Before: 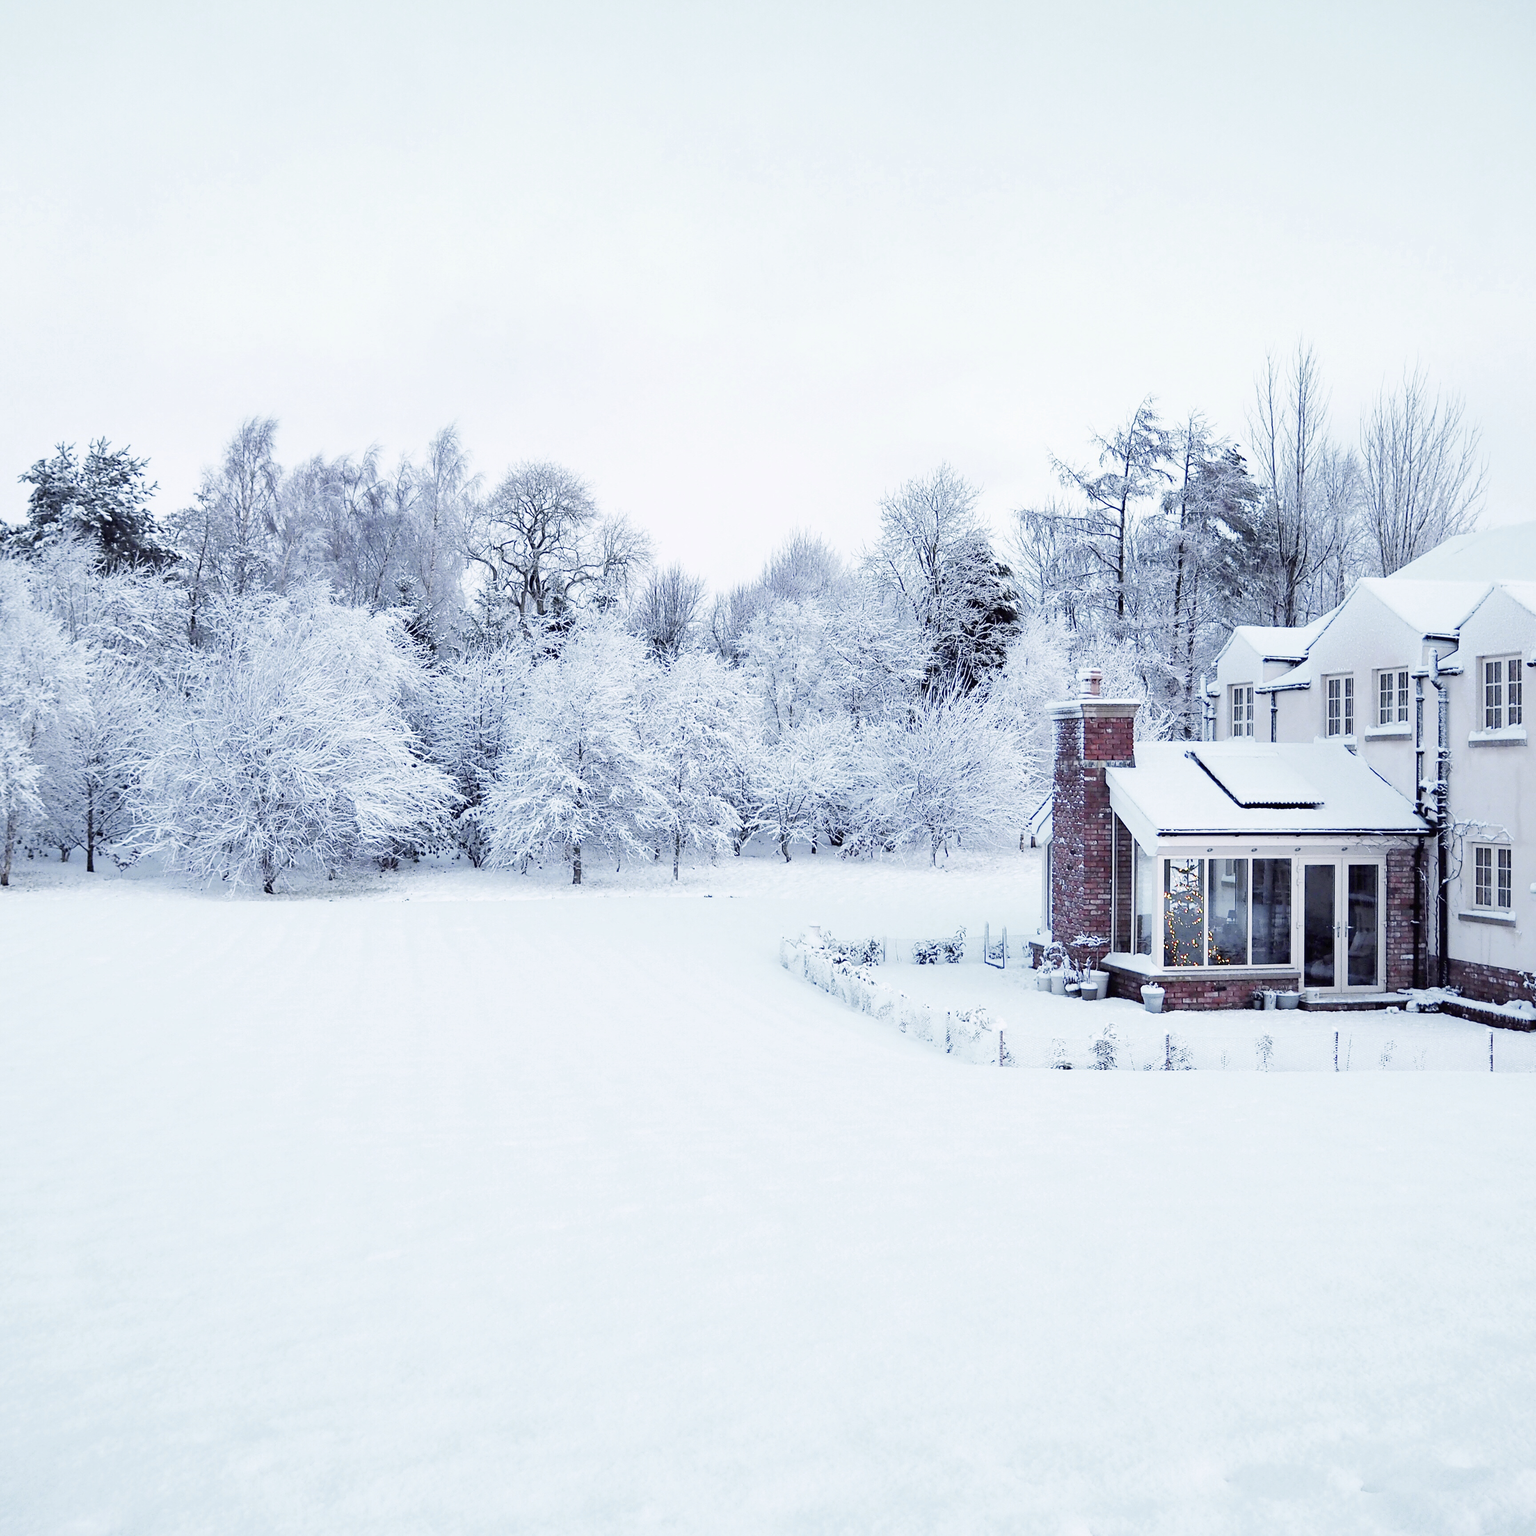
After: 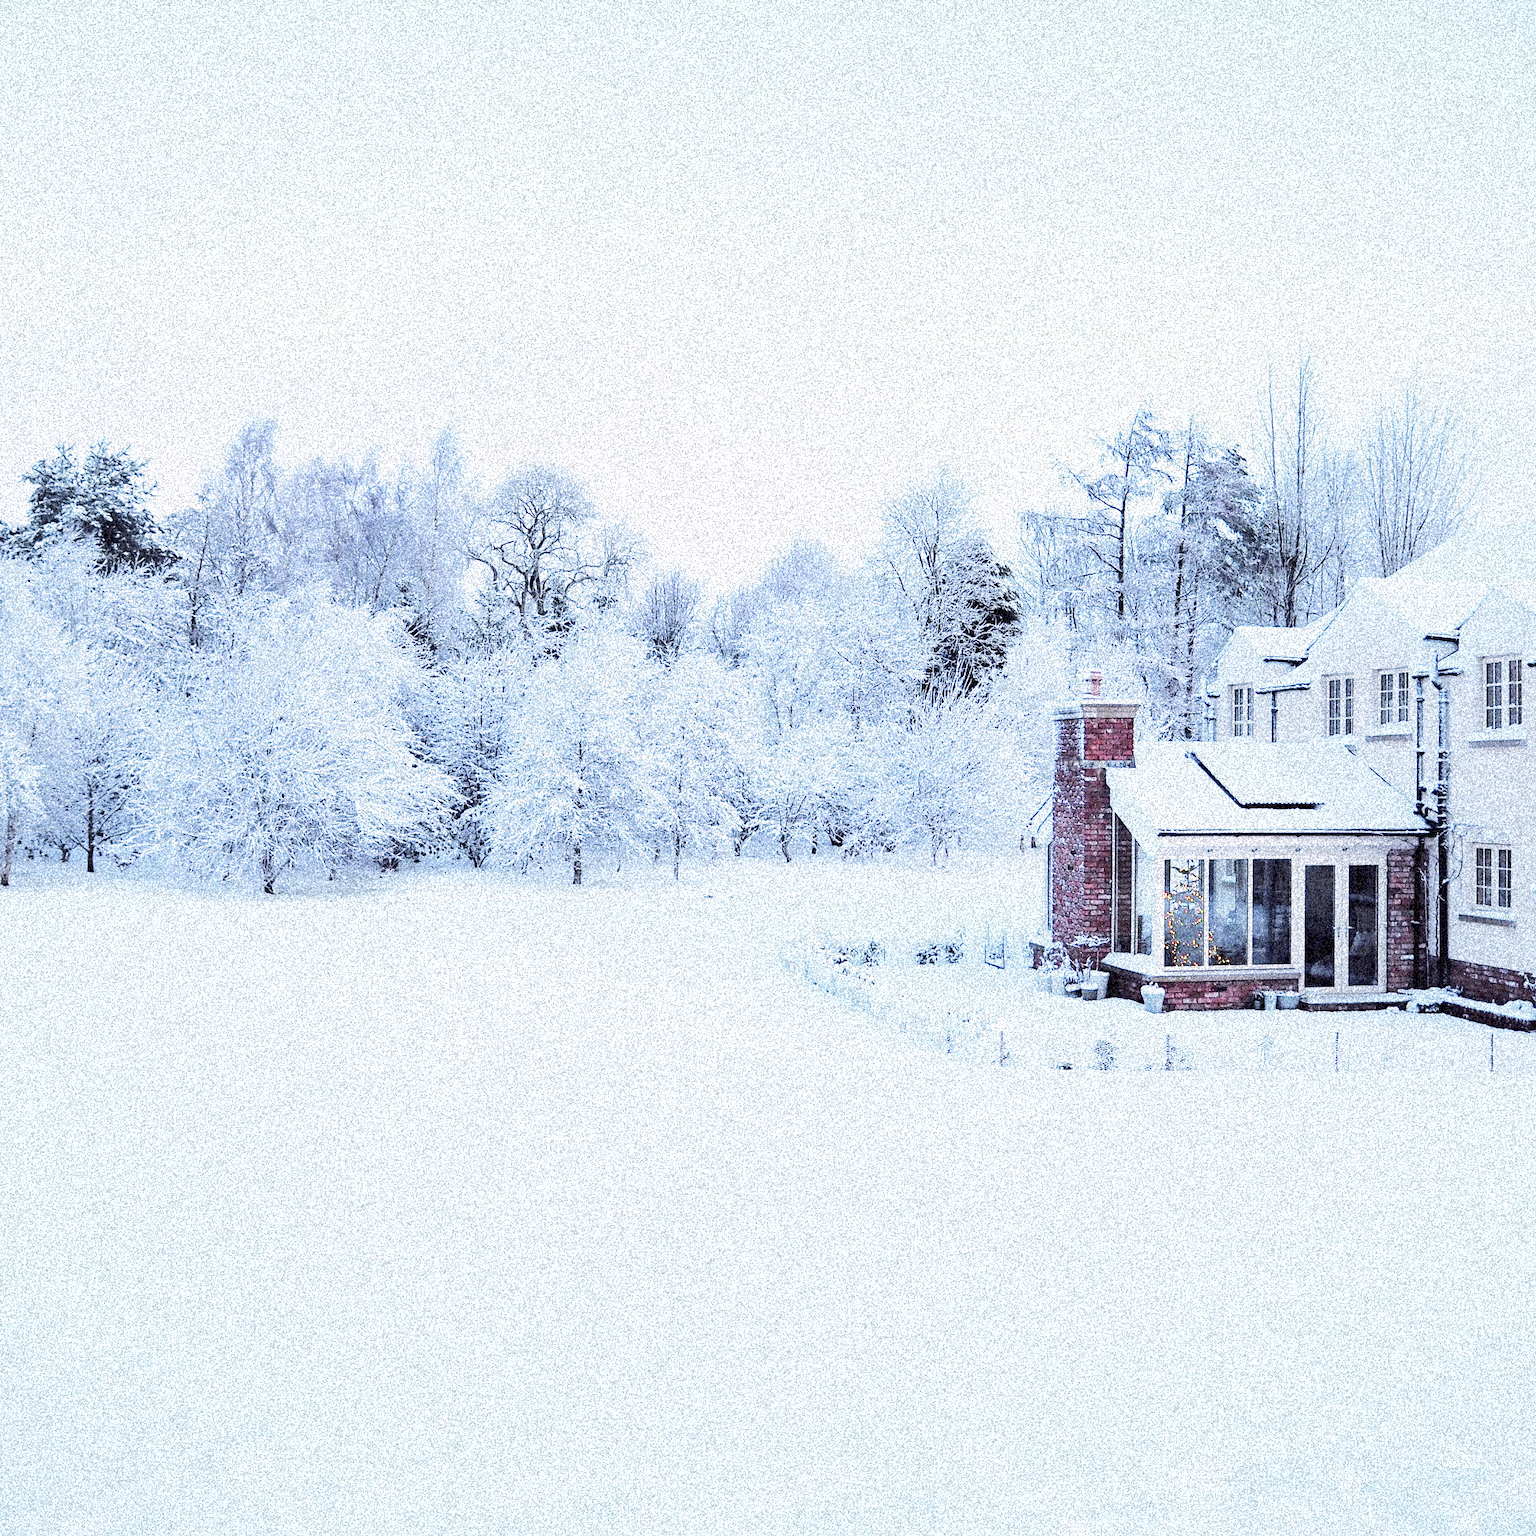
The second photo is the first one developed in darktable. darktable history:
rgb curve: curves: ch0 [(0, 0) (0.284, 0.292) (0.505, 0.644) (1, 1)], compensate middle gray true
grain: coarseness 3.75 ISO, strength 100%, mid-tones bias 0%
rgb levels: preserve colors max RGB
